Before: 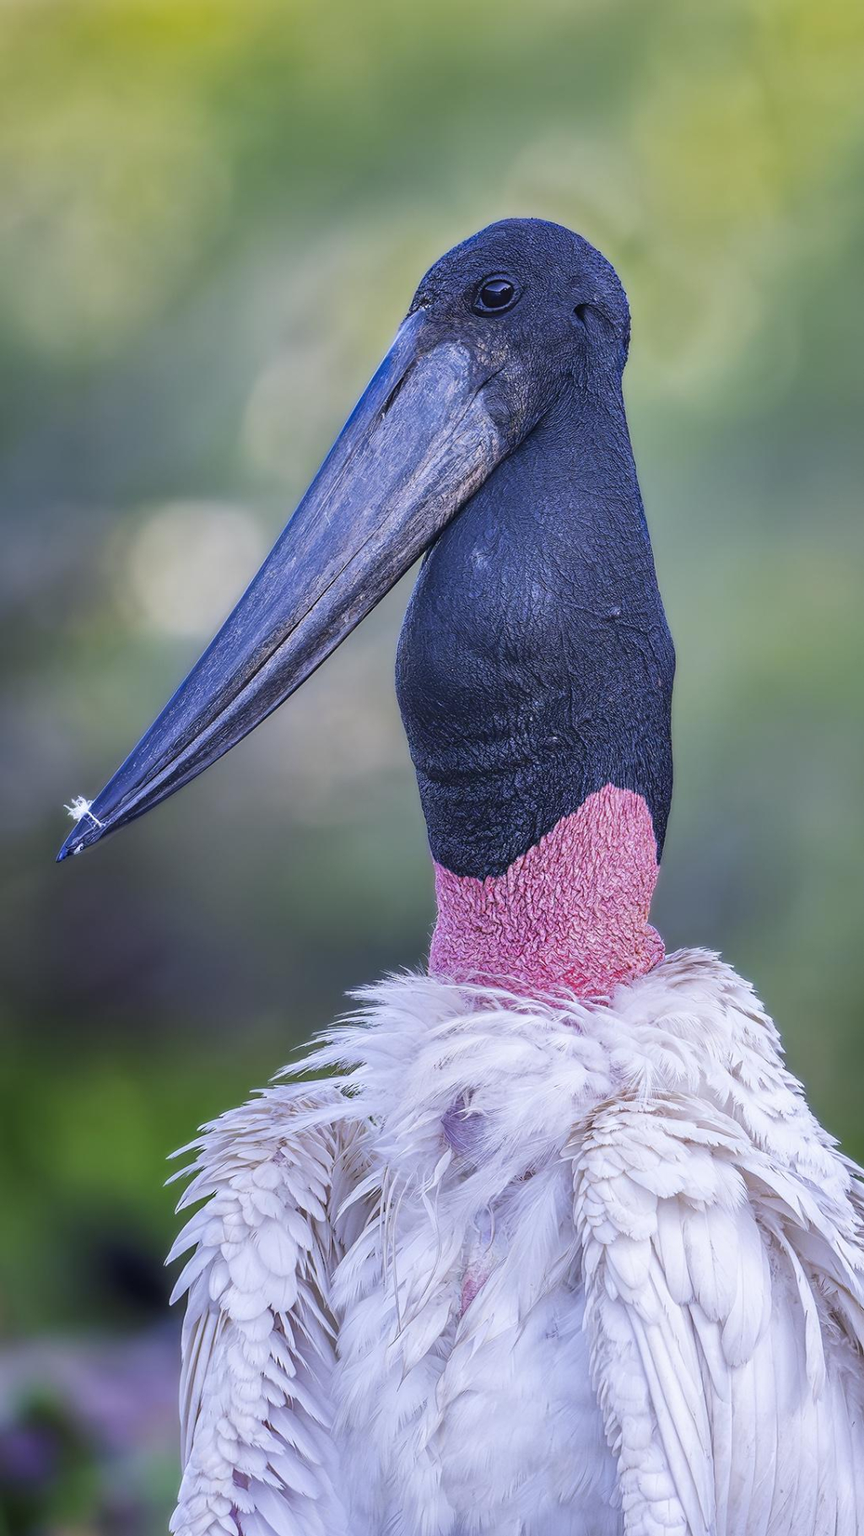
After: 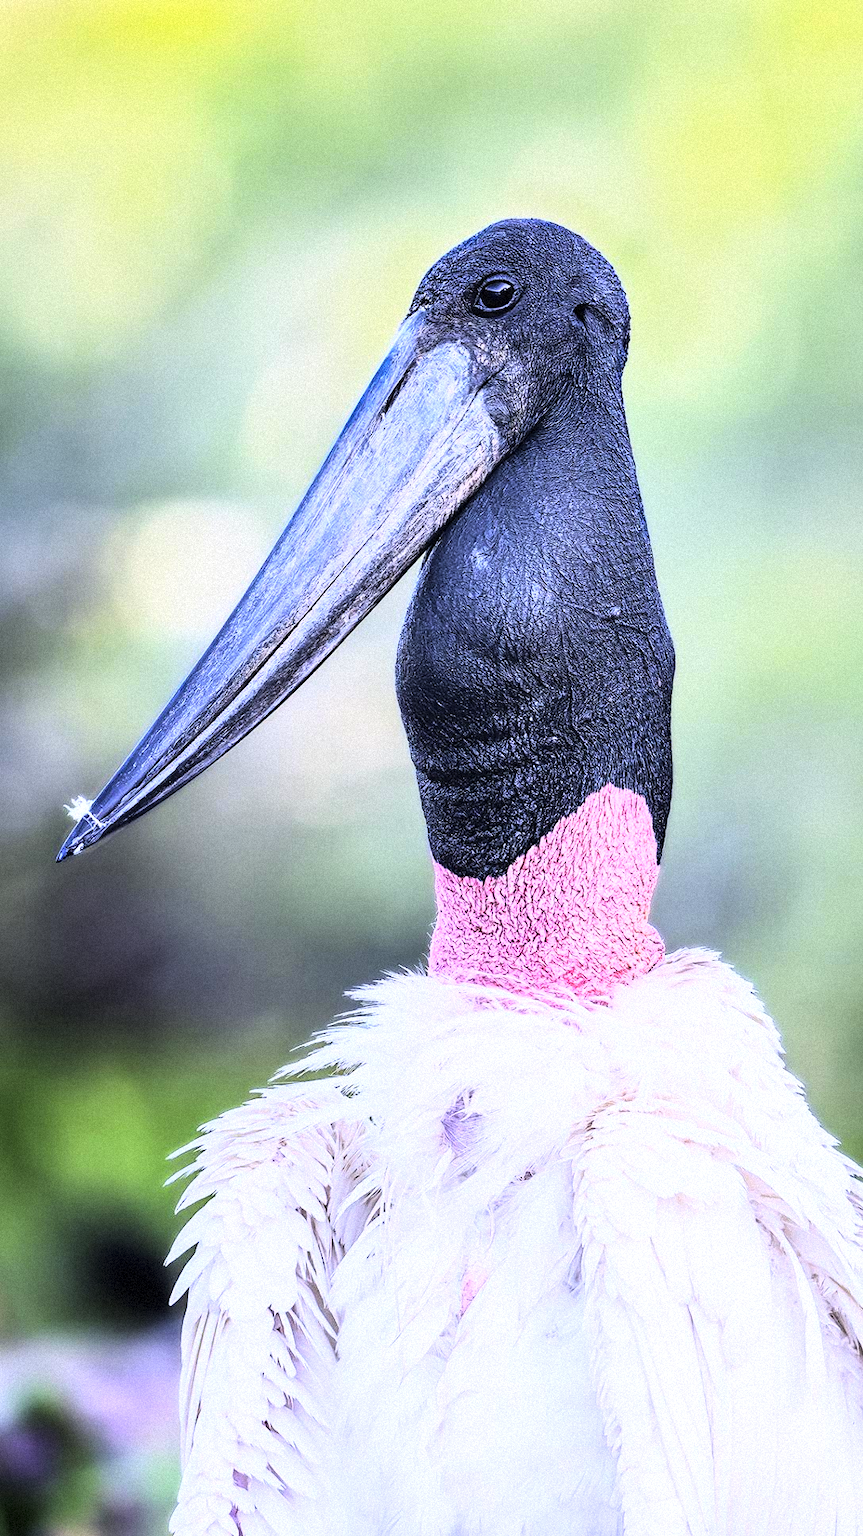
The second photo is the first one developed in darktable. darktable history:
exposure: exposure 0.197 EV, compensate highlight preservation false
grain: mid-tones bias 0%
contrast brightness saturation: contrast 0.01, saturation -0.05
rgb curve: curves: ch0 [(0, 0) (0.21, 0.15) (0.24, 0.21) (0.5, 0.75) (0.75, 0.96) (0.89, 0.99) (1, 1)]; ch1 [(0, 0.02) (0.21, 0.13) (0.25, 0.2) (0.5, 0.67) (0.75, 0.9) (0.89, 0.97) (1, 1)]; ch2 [(0, 0.02) (0.21, 0.13) (0.25, 0.2) (0.5, 0.67) (0.75, 0.9) (0.89, 0.97) (1, 1)], compensate middle gray true
